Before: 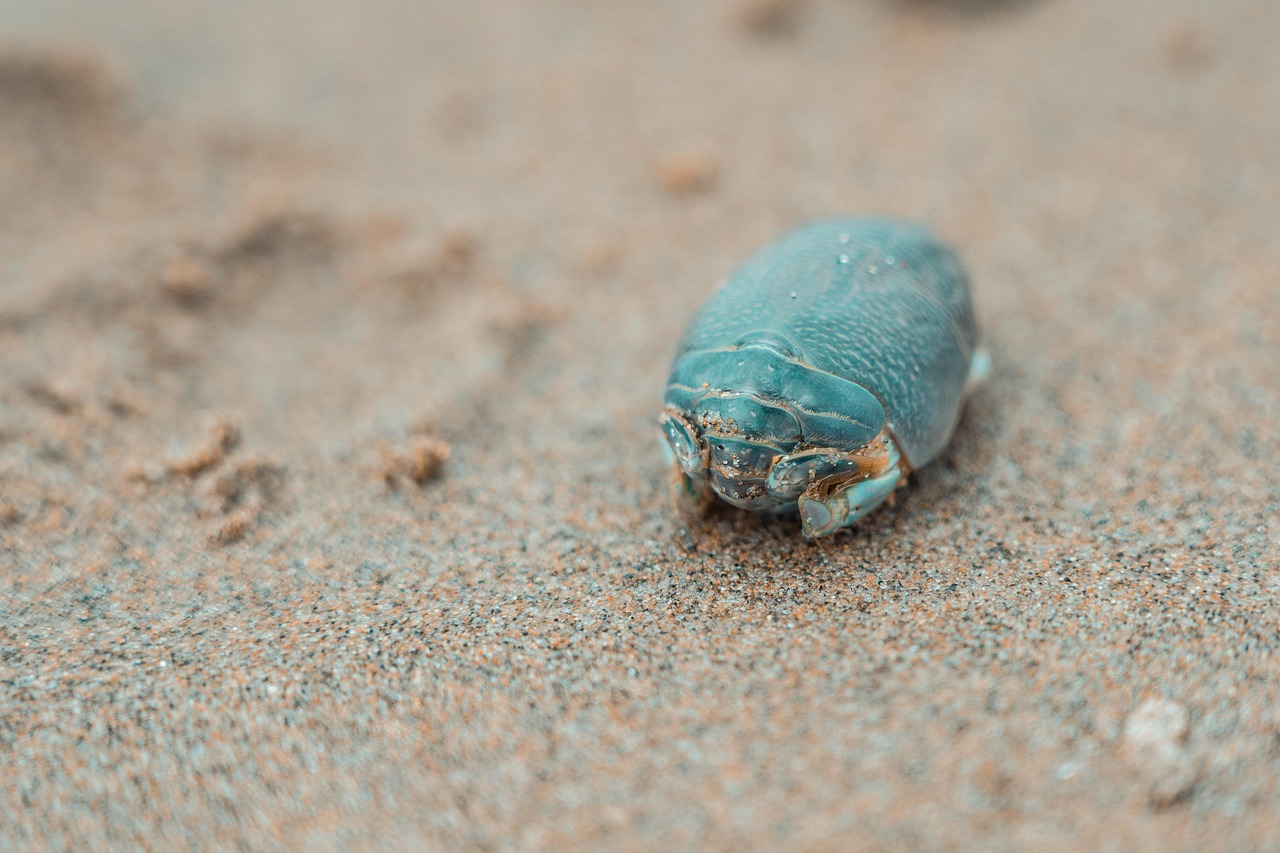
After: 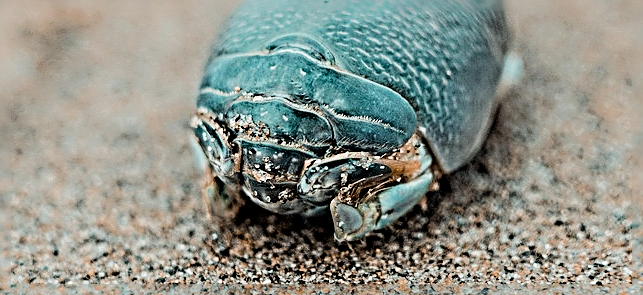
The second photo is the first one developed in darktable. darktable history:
crop: left 36.607%, top 34.735%, right 13.146%, bottom 30.611%
filmic rgb: black relative exposure -5 EV, white relative exposure 3.5 EV, hardness 3.19, contrast 1.2, highlights saturation mix -50%
sharpen: radius 4.001, amount 2
